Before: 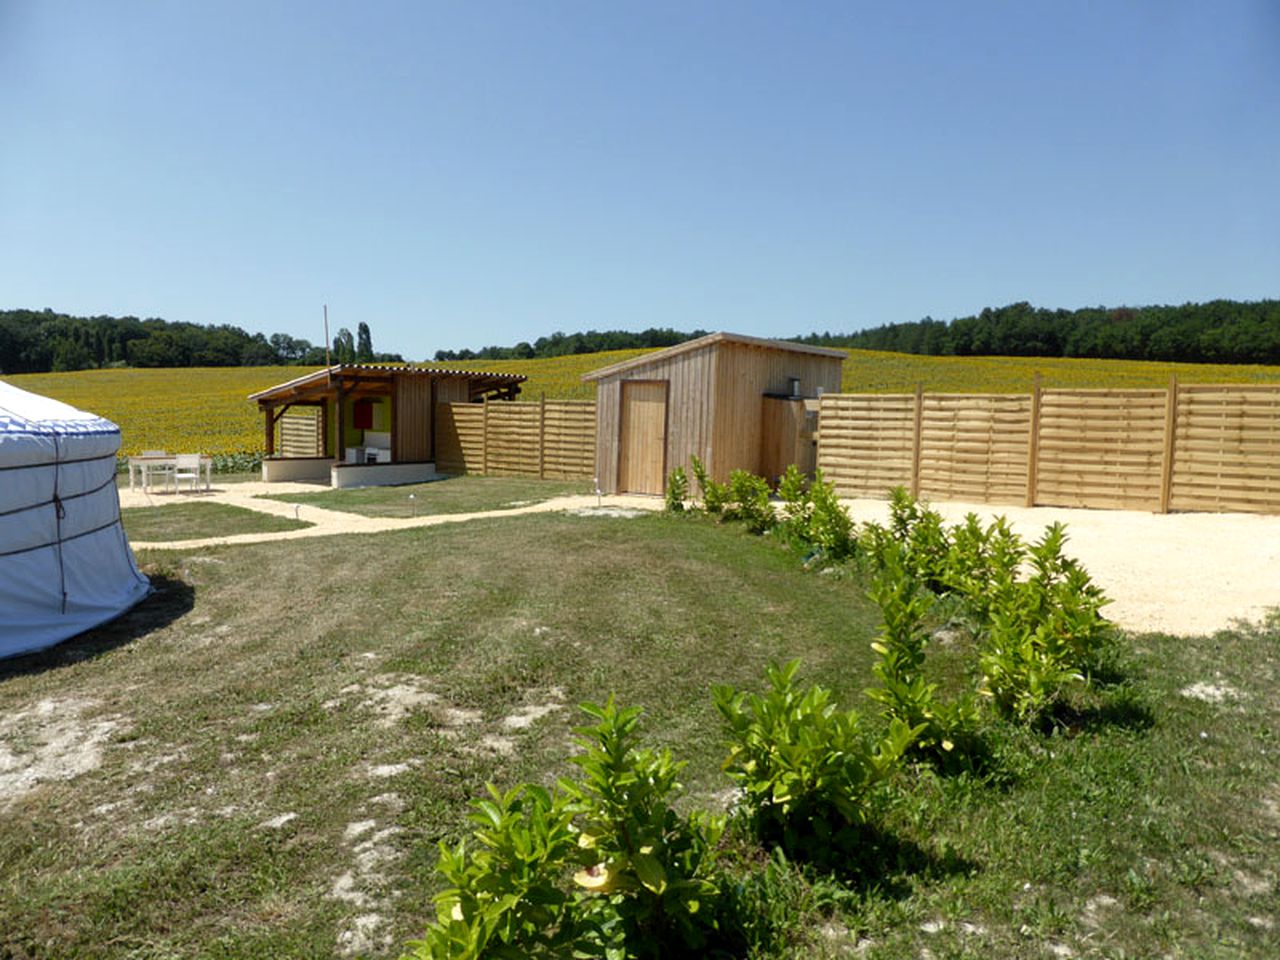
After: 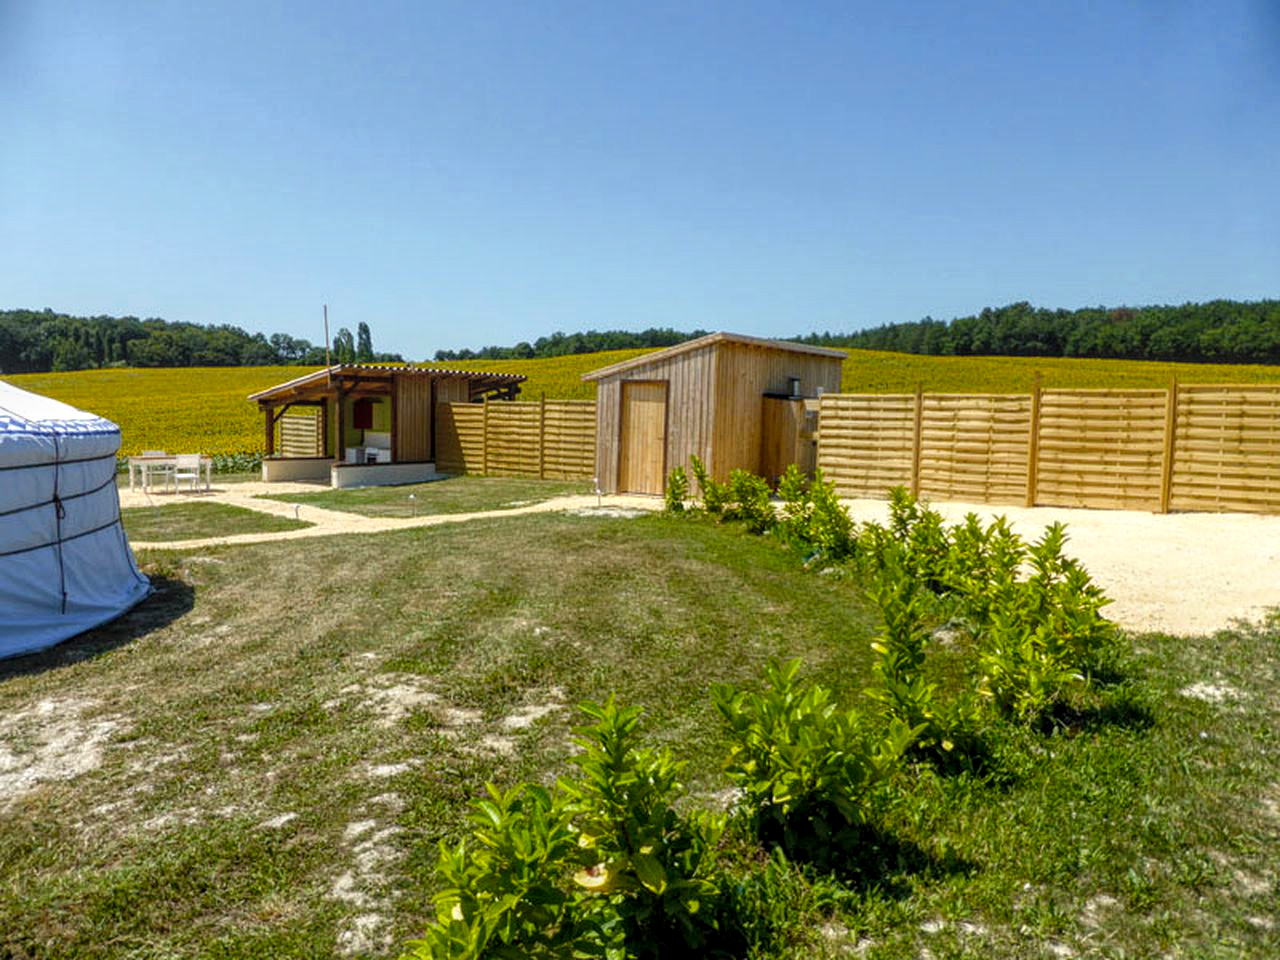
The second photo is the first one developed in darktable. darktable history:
color balance rgb: highlights gain › chroma 0.121%, highlights gain › hue 331.28°, perceptual saturation grading › global saturation 29.343%, perceptual saturation grading › mid-tones 12.395%, perceptual saturation grading › shadows 9.115%, global vibrance 20%
local contrast: highlights 76%, shadows 55%, detail 176%, midtone range 0.208
contrast brightness saturation: saturation -0.101
